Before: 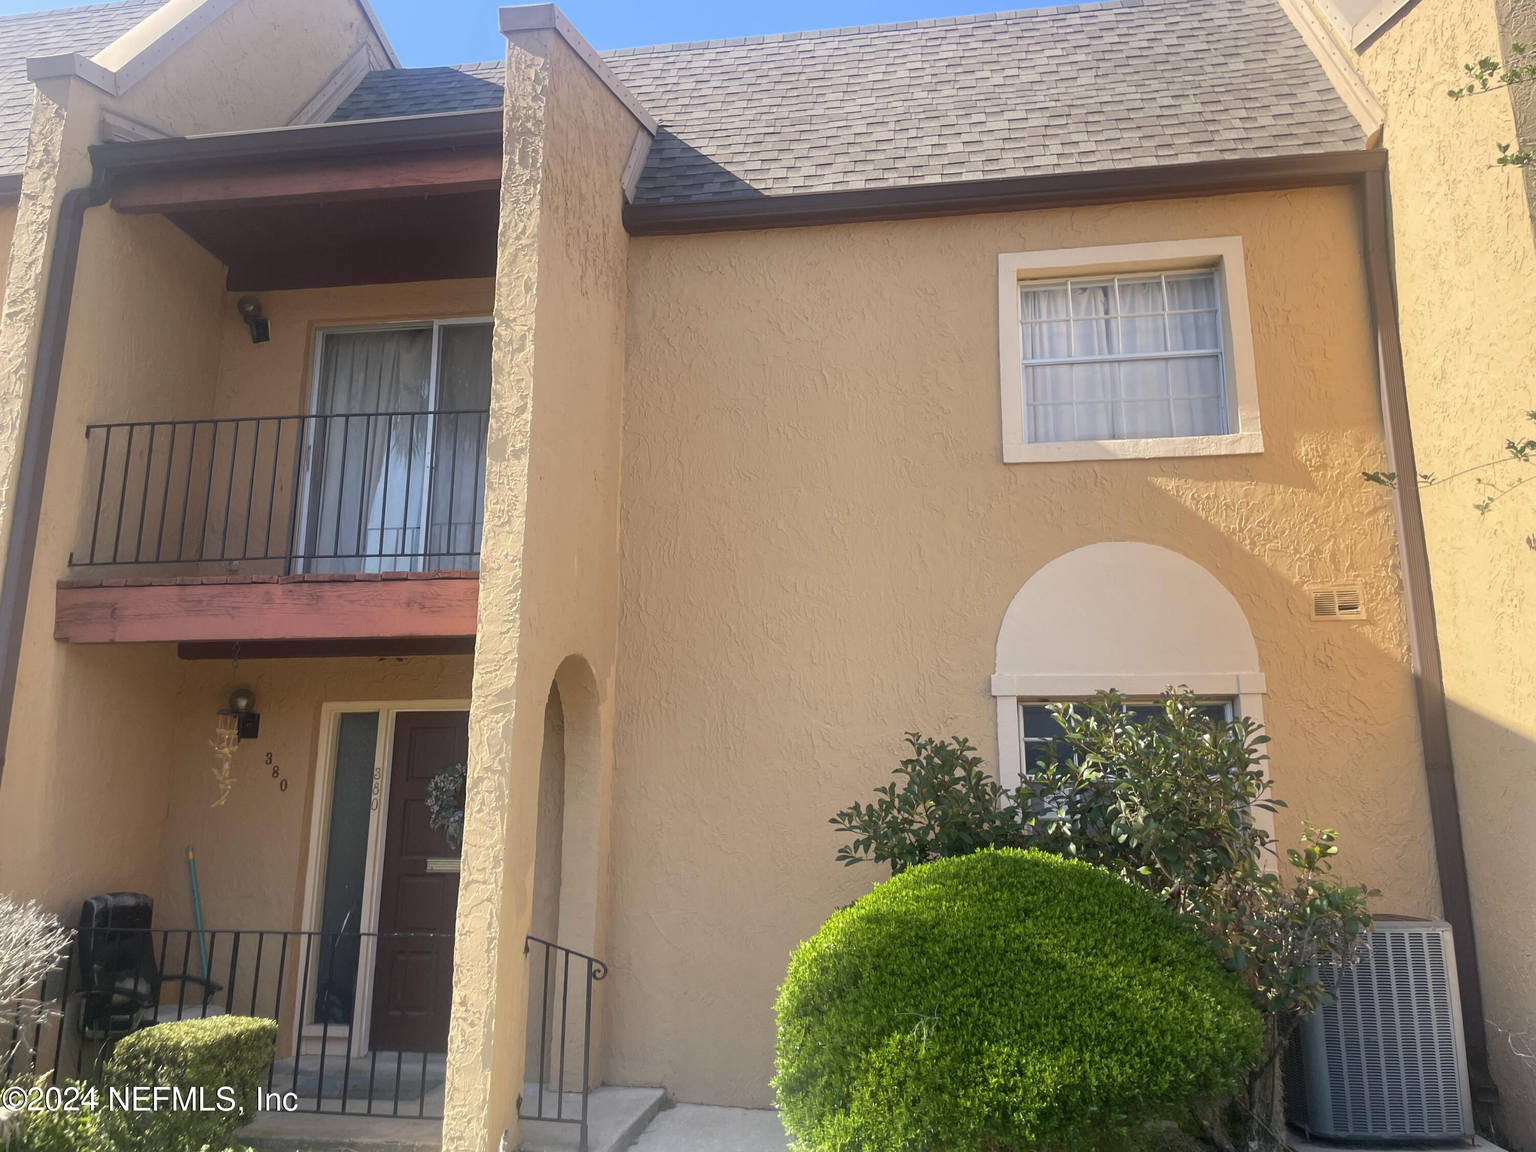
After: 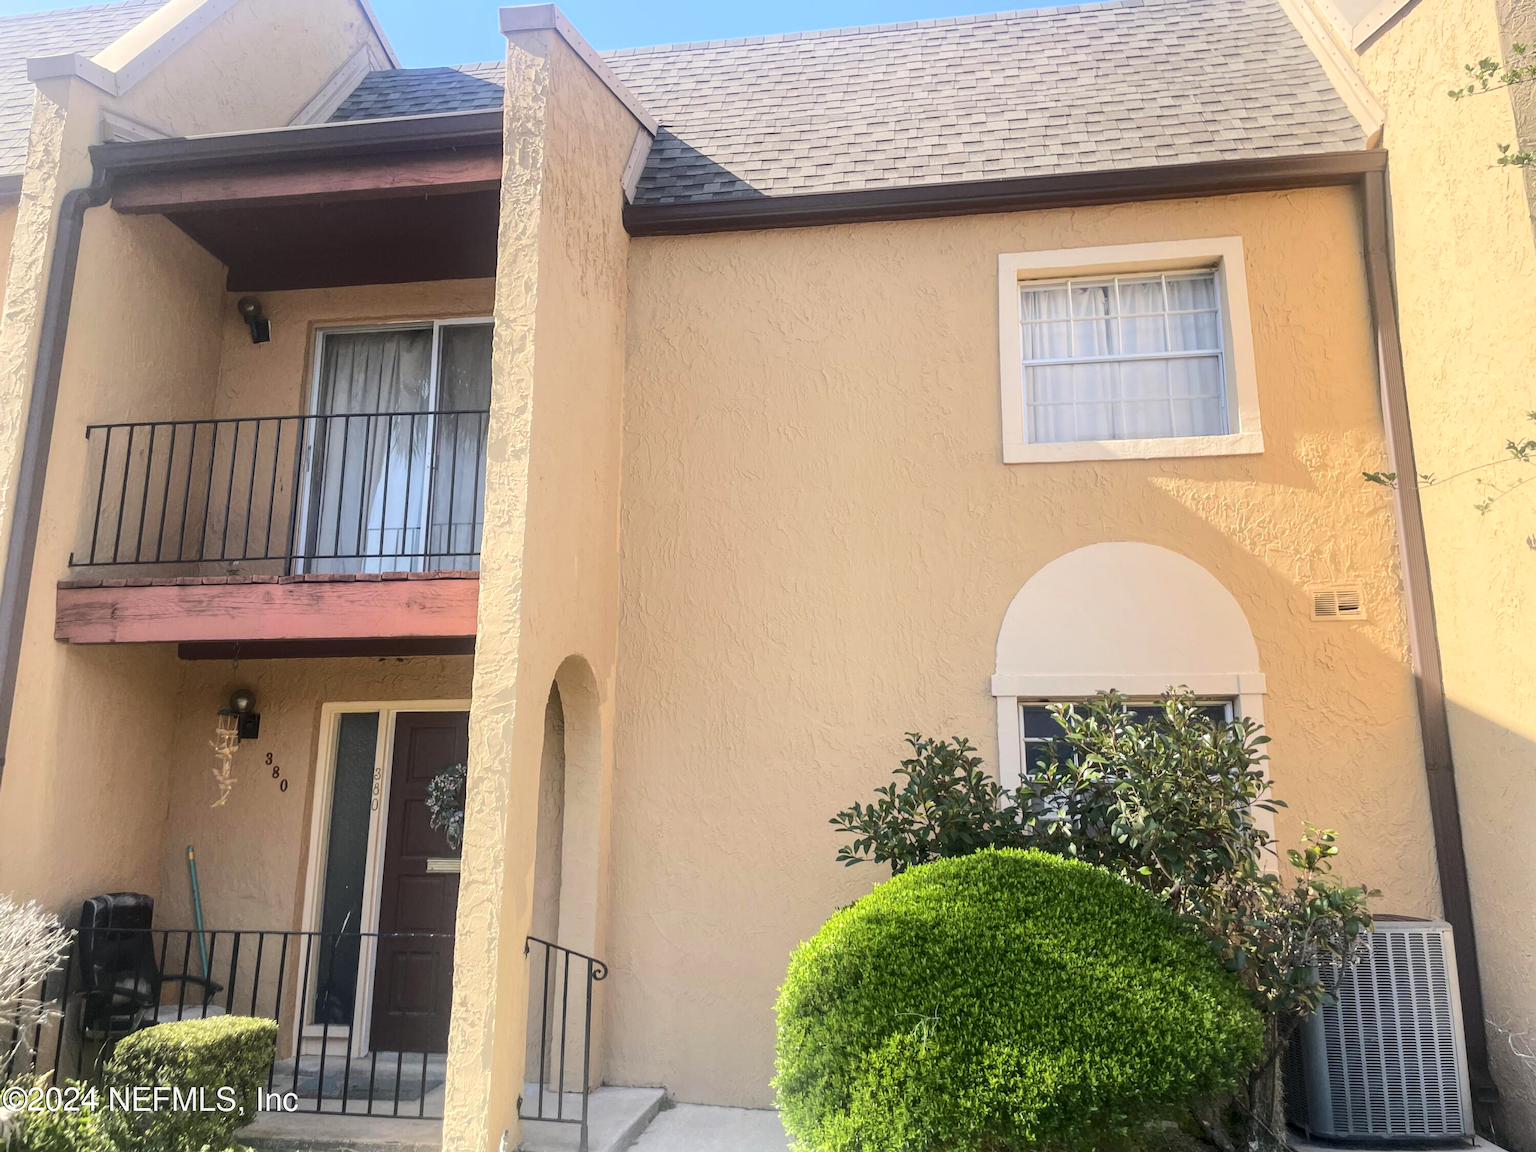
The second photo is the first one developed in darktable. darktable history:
rgb curve: curves: ch0 [(0, 0) (0.284, 0.292) (0.505, 0.644) (1, 1)], compensate middle gray true
local contrast: on, module defaults
